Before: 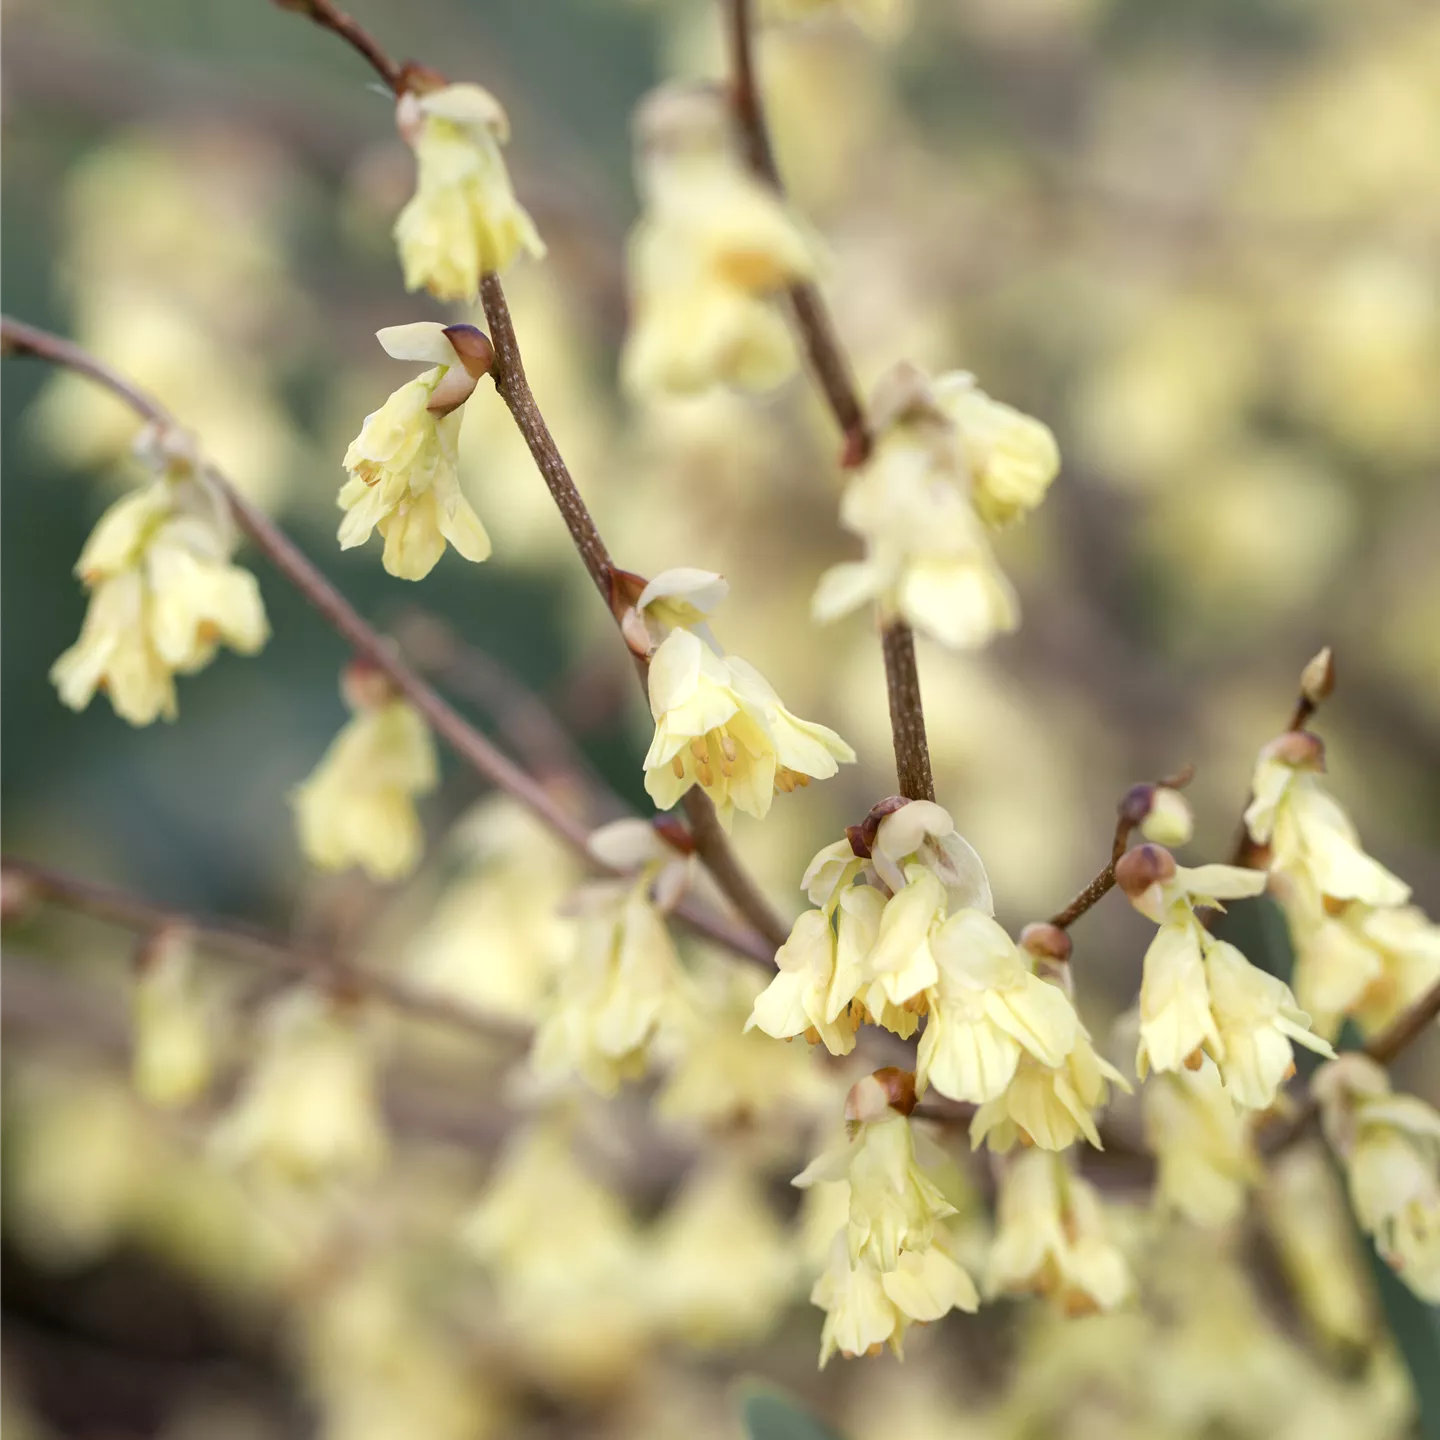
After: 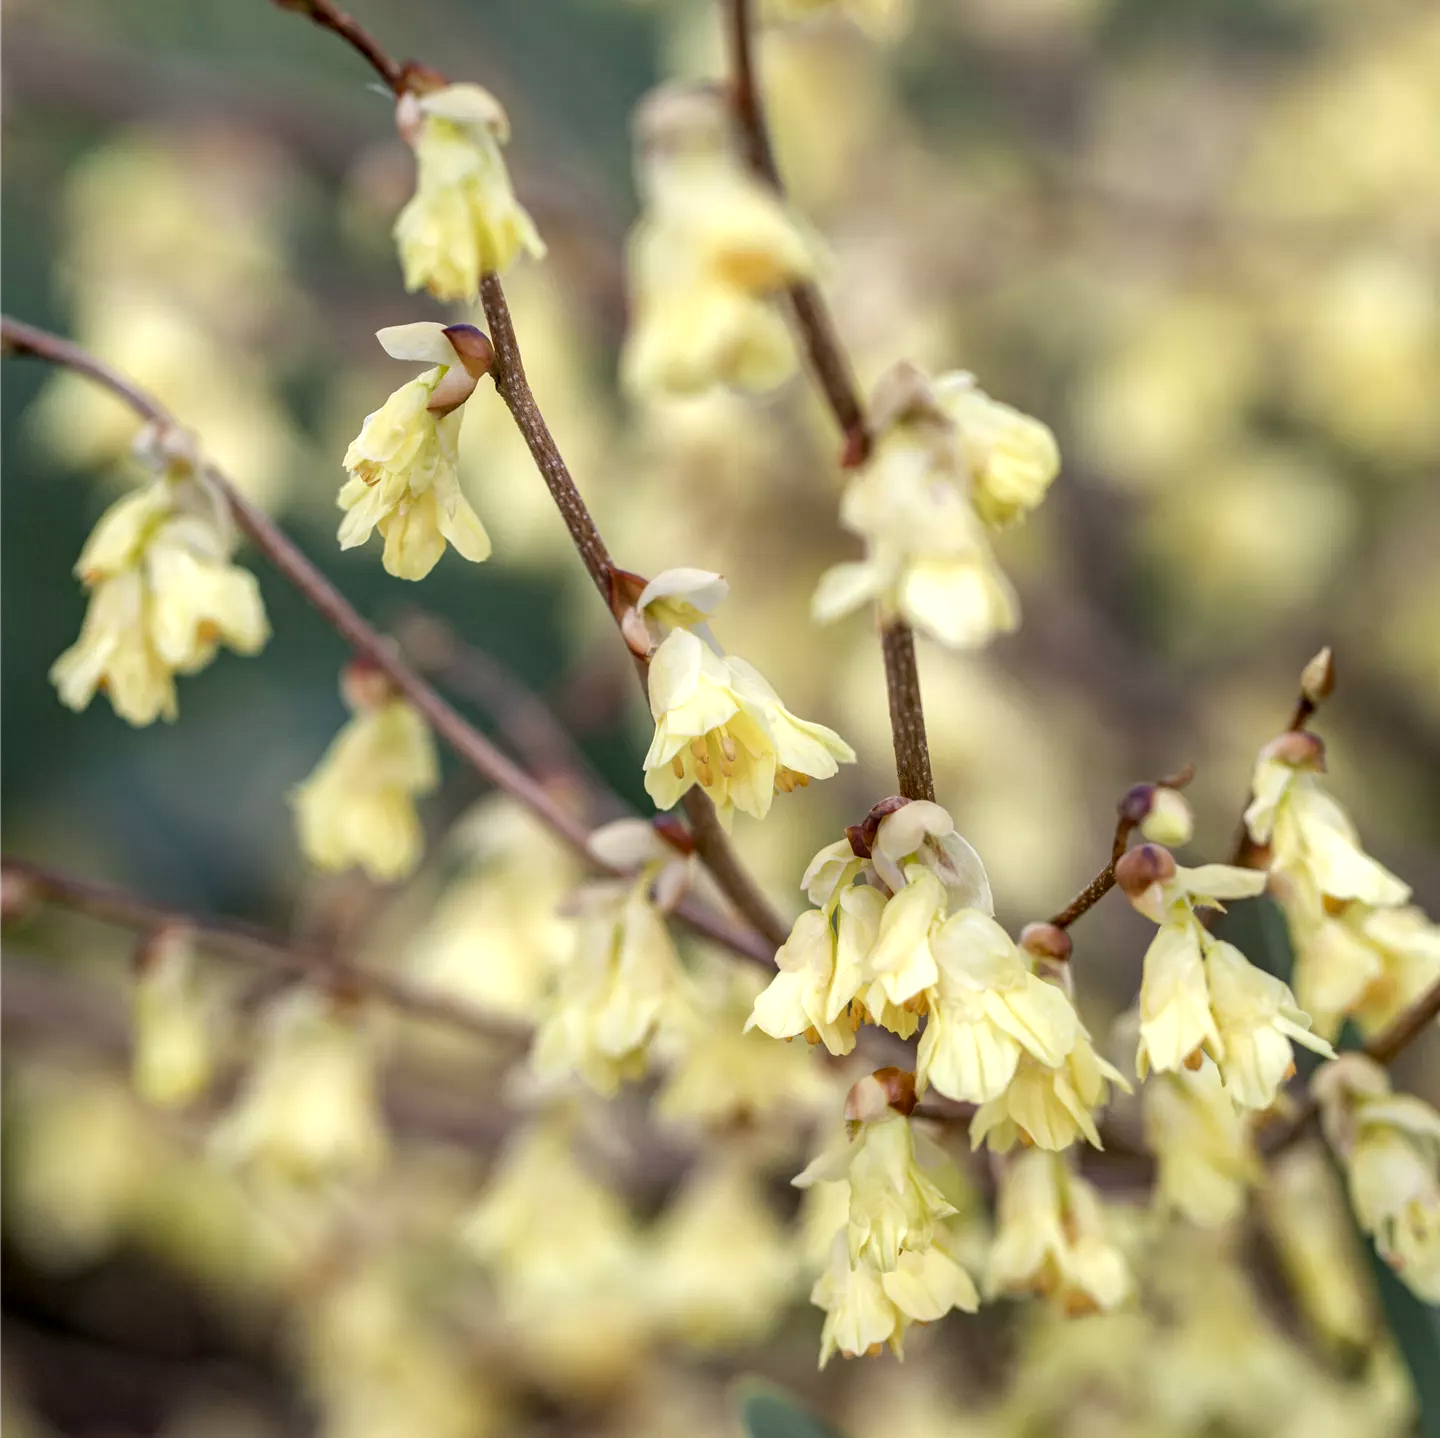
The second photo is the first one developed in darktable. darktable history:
local contrast: on, module defaults
crop: bottom 0.071%
haze removal: on, module defaults
